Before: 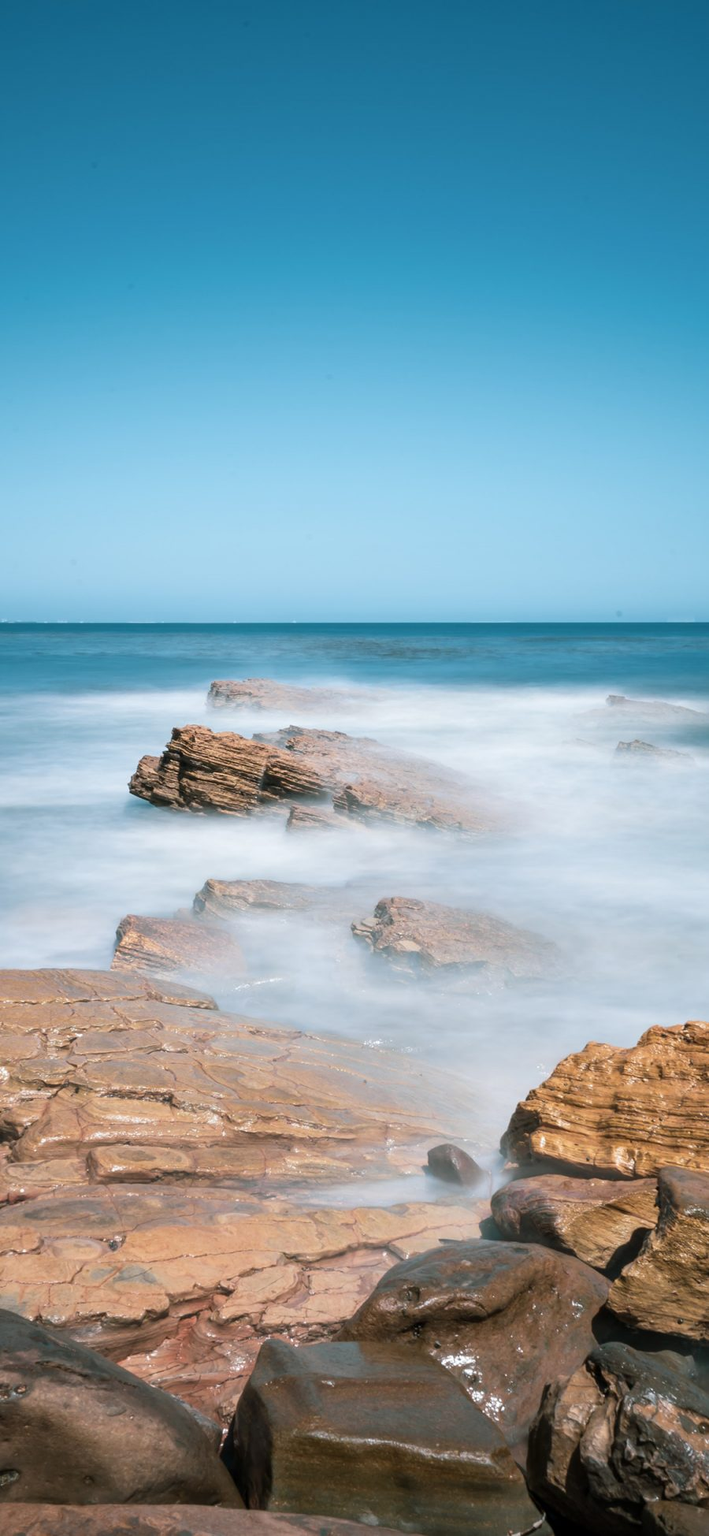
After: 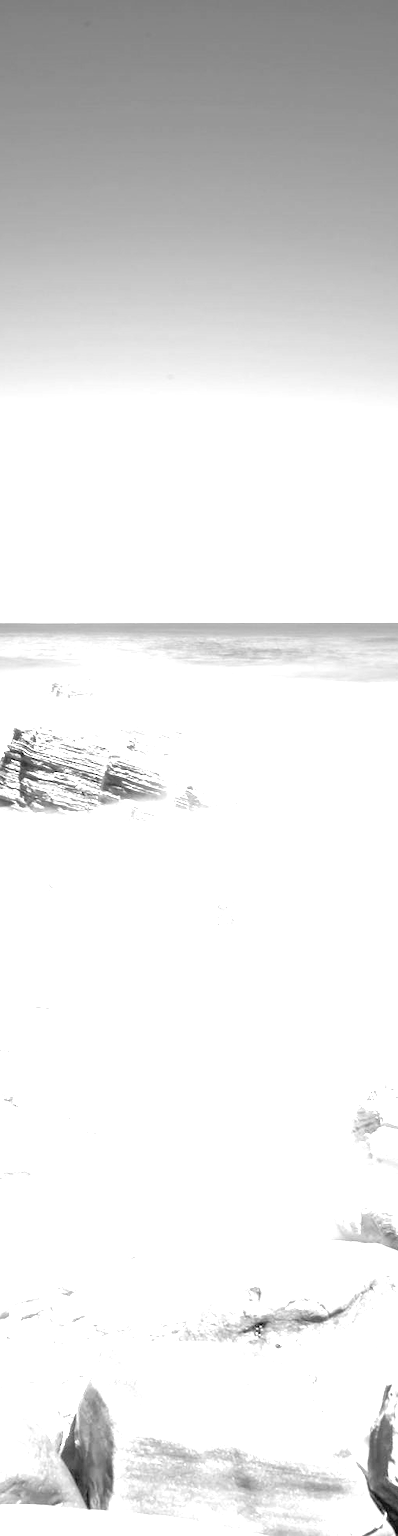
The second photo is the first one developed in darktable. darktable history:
crop and rotate: left 22.516%, right 21.234%
graduated density: density -3.9 EV
exposure: black level correction 0, exposure 1.379 EV, compensate exposure bias true, compensate highlight preservation false
tone equalizer: -8 EV 0.25 EV, -7 EV 0.417 EV, -6 EV 0.417 EV, -5 EV 0.25 EV, -3 EV -0.25 EV, -2 EV -0.417 EV, -1 EV -0.417 EV, +0 EV -0.25 EV, edges refinement/feathering 500, mask exposure compensation -1.57 EV, preserve details guided filter
monochrome: on, module defaults
